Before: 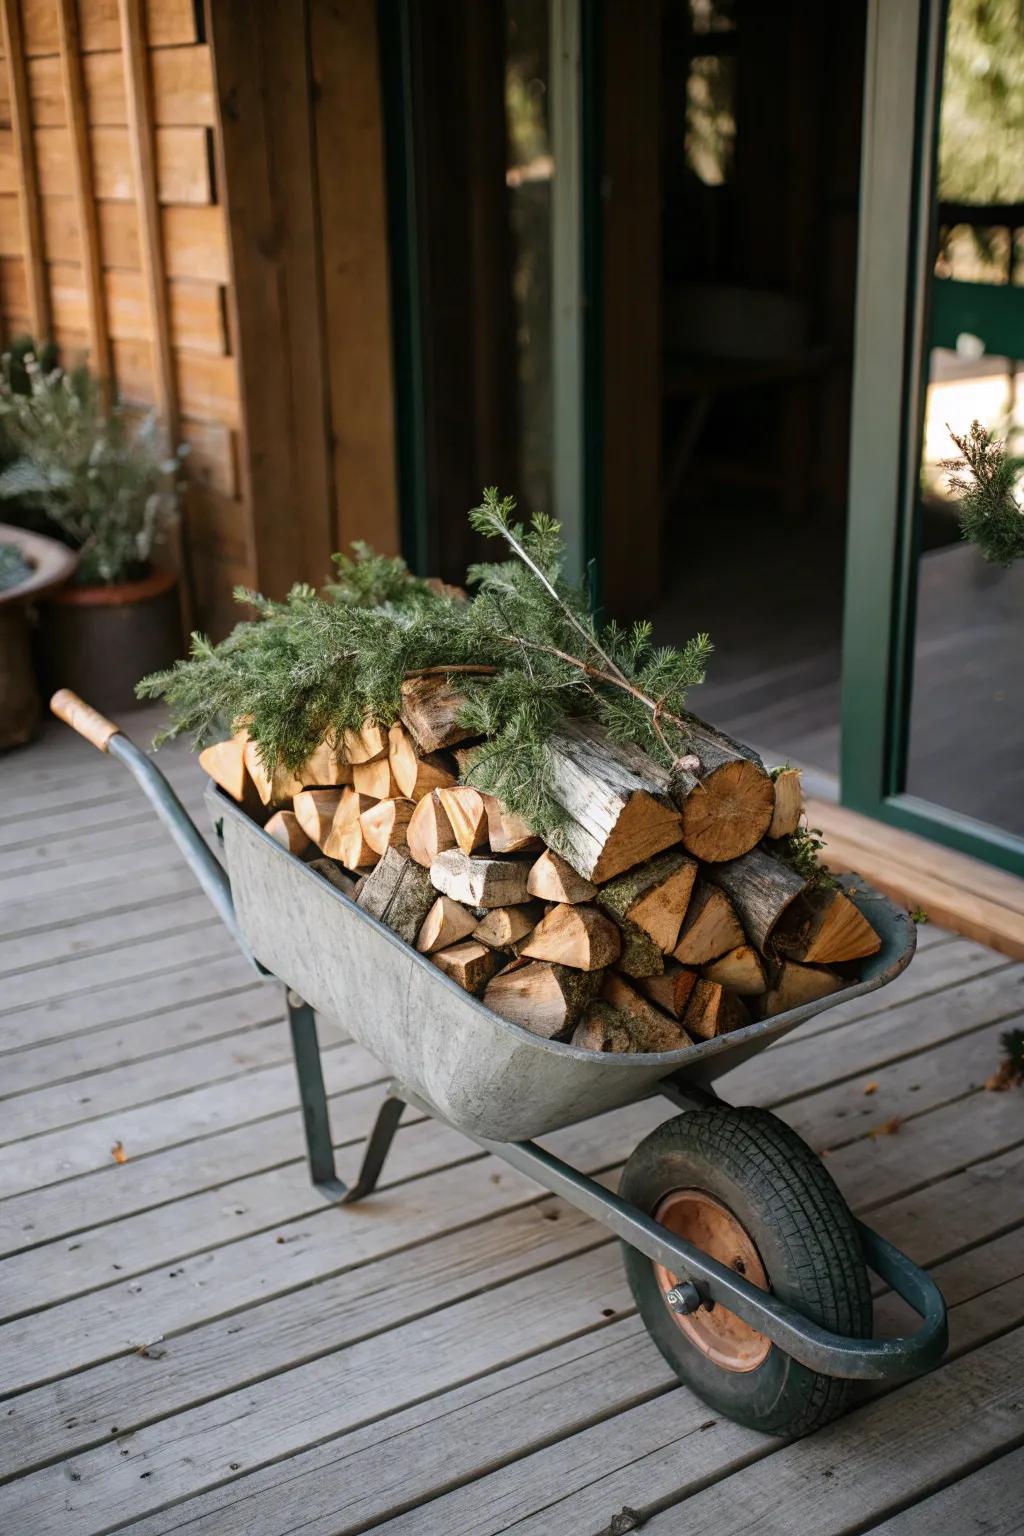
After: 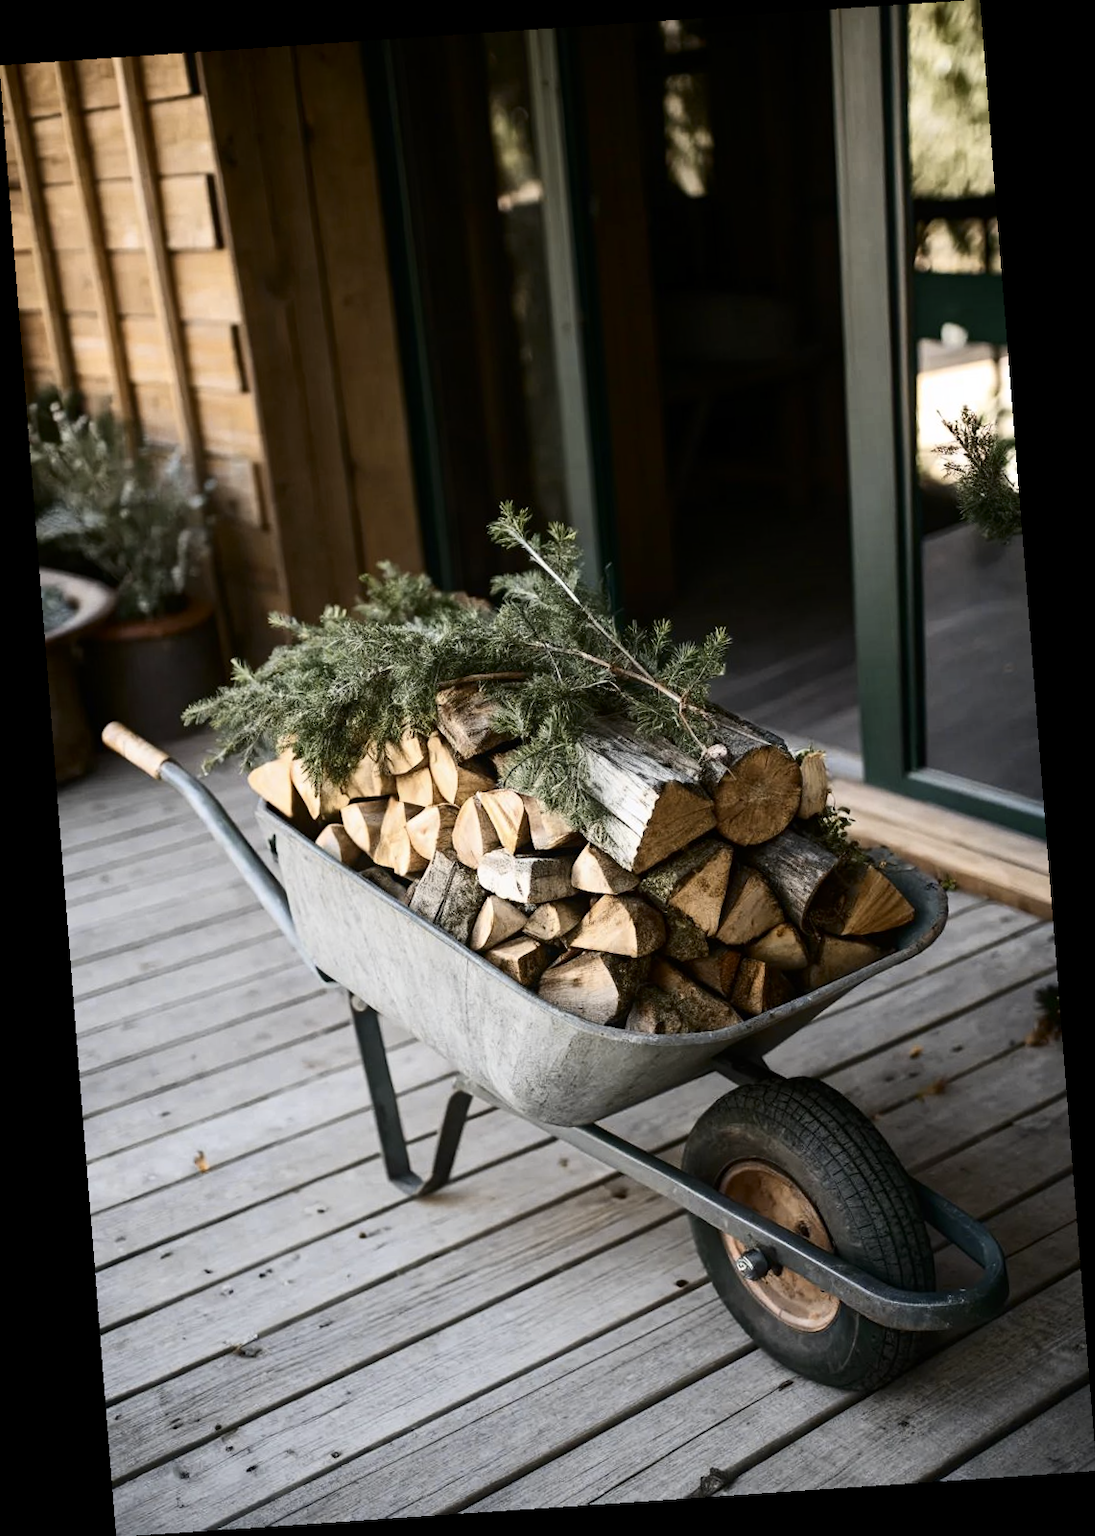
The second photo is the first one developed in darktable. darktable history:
color contrast: green-magenta contrast 0.8, blue-yellow contrast 1.1, unbound 0
contrast brightness saturation: contrast 0.25, saturation -0.31
rotate and perspective: rotation -4.2°, shear 0.006, automatic cropping off
